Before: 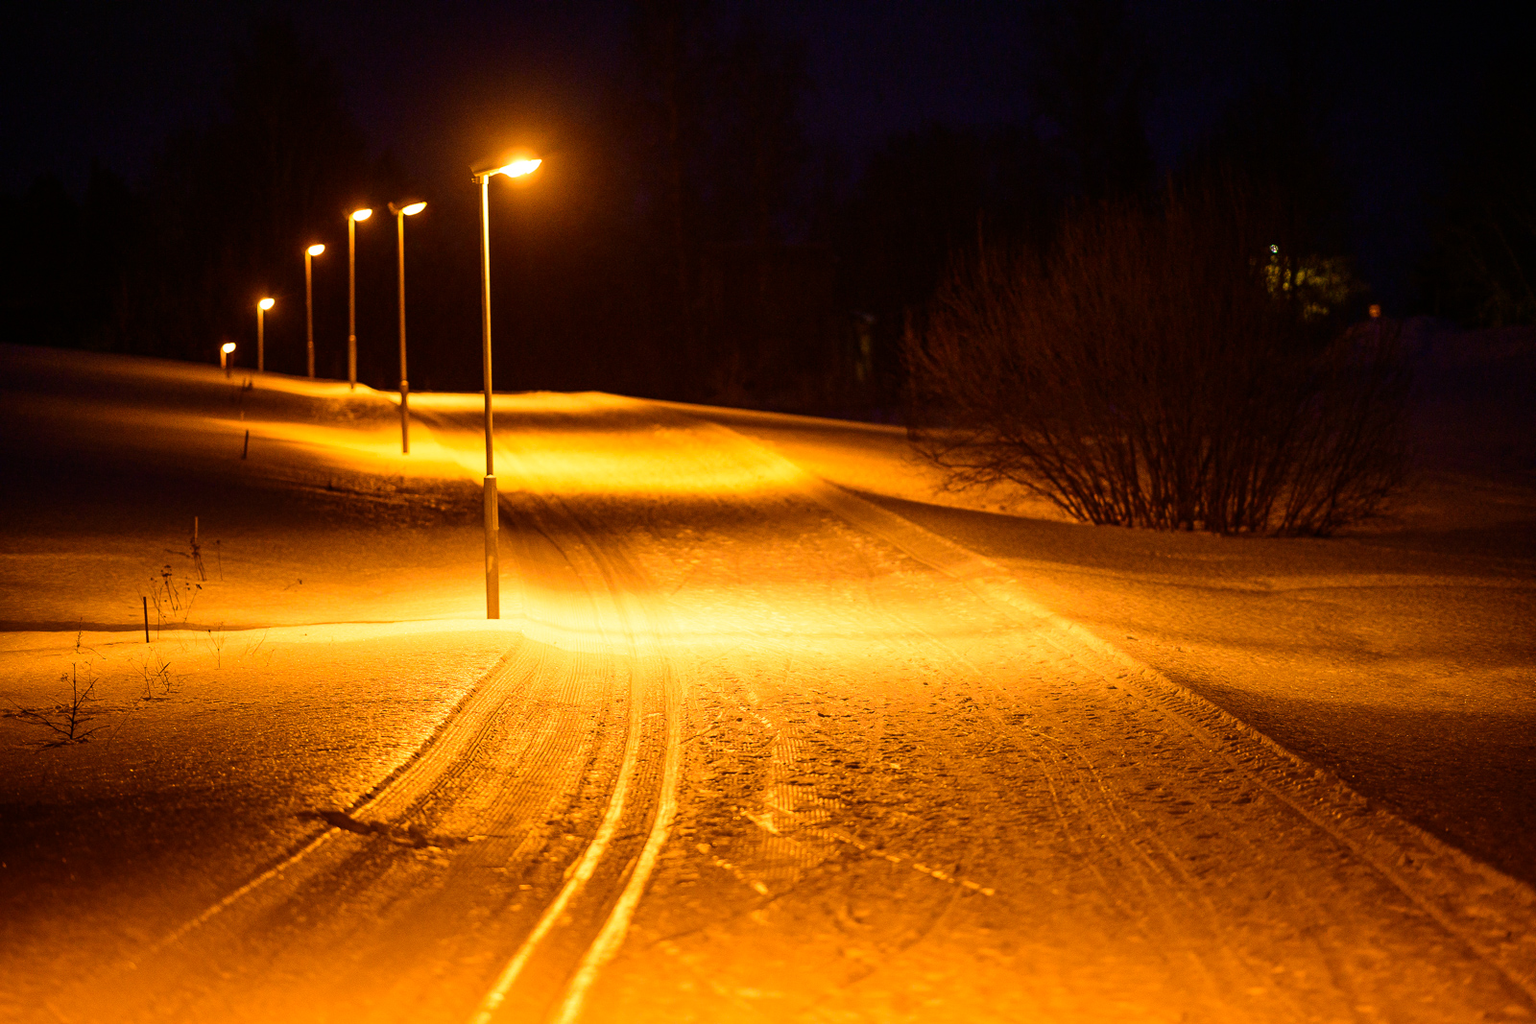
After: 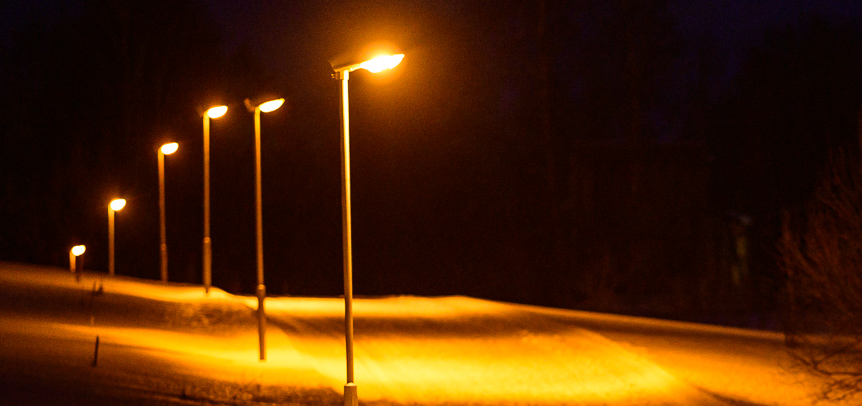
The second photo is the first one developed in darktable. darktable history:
crop: left 10.025%, top 10.534%, right 36.096%, bottom 51.322%
